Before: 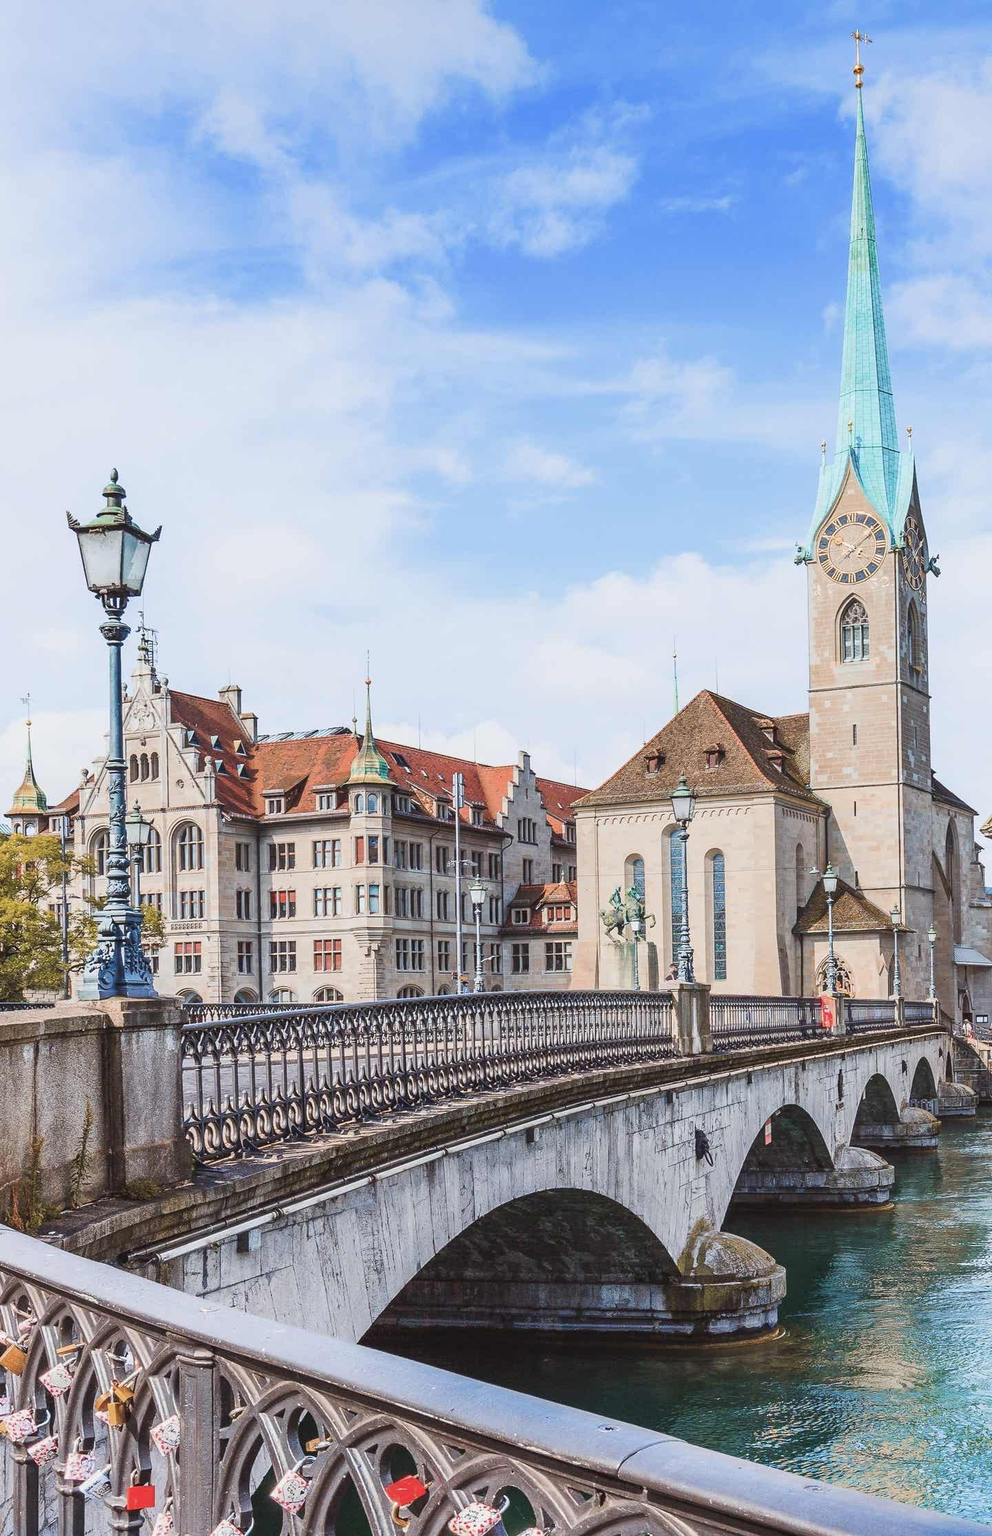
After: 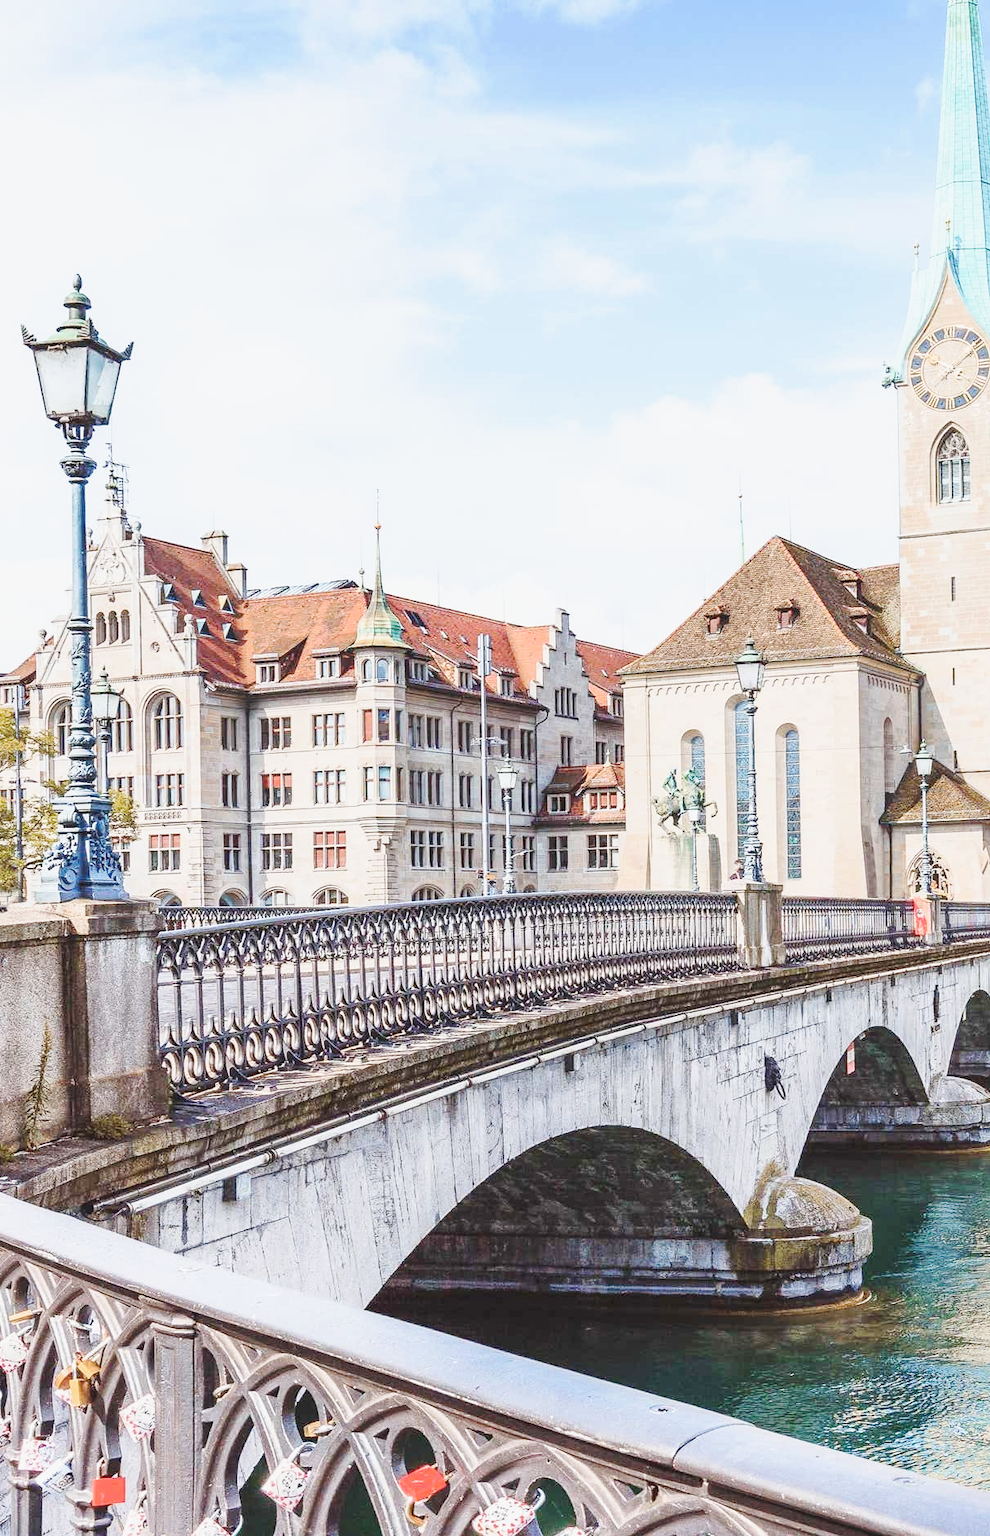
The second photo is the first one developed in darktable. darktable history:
crop and rotate: left 4.957%, top 15.439%, right 10.639%
base curve: curves: ch0 [(0, 0) (0.025, 0.046) (0.112, 0.277) (0.467, 0.74) (0.814, 0.929) (1, 0.942)], preserve colors none
